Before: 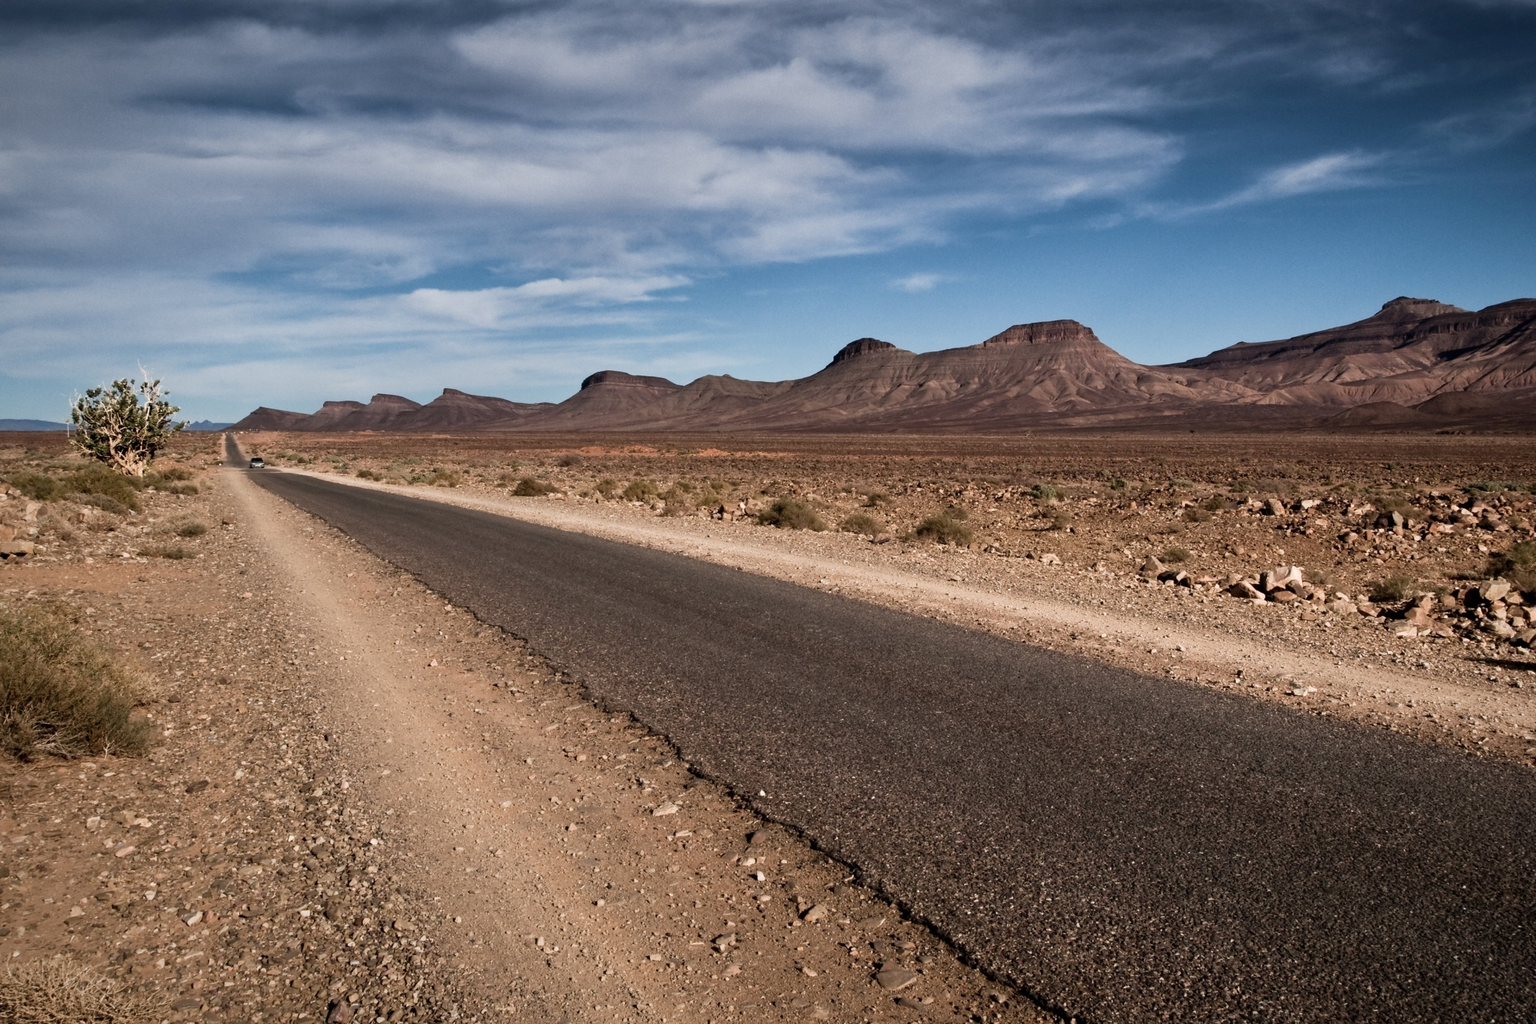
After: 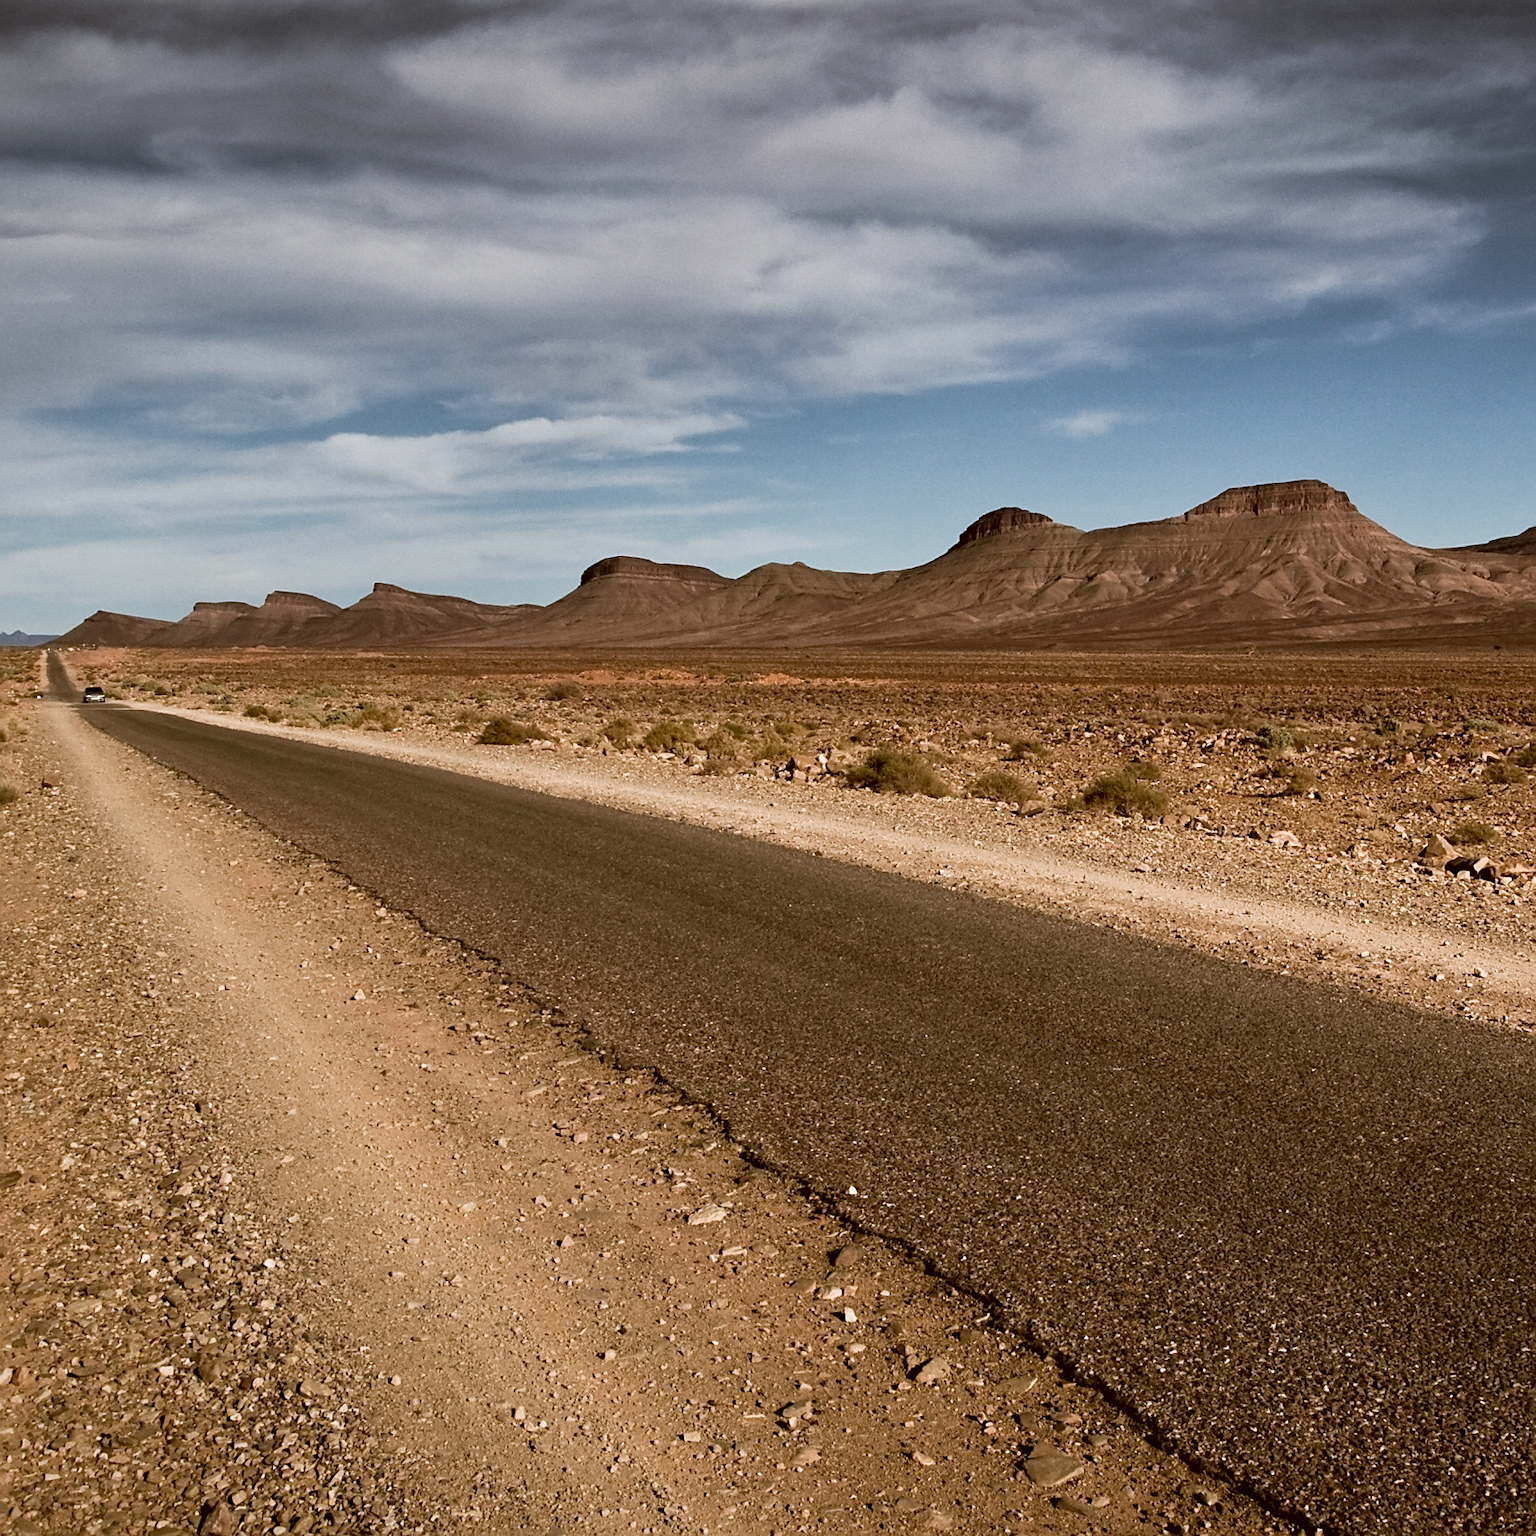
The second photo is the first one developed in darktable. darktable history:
crop and rotate: left 12.673%, right 20.66%
sharpen: on, module defaults
color correction: highlights a* -0.482, highlights b* 0.161, shadows a* 4.66, shadows b* 20.72
